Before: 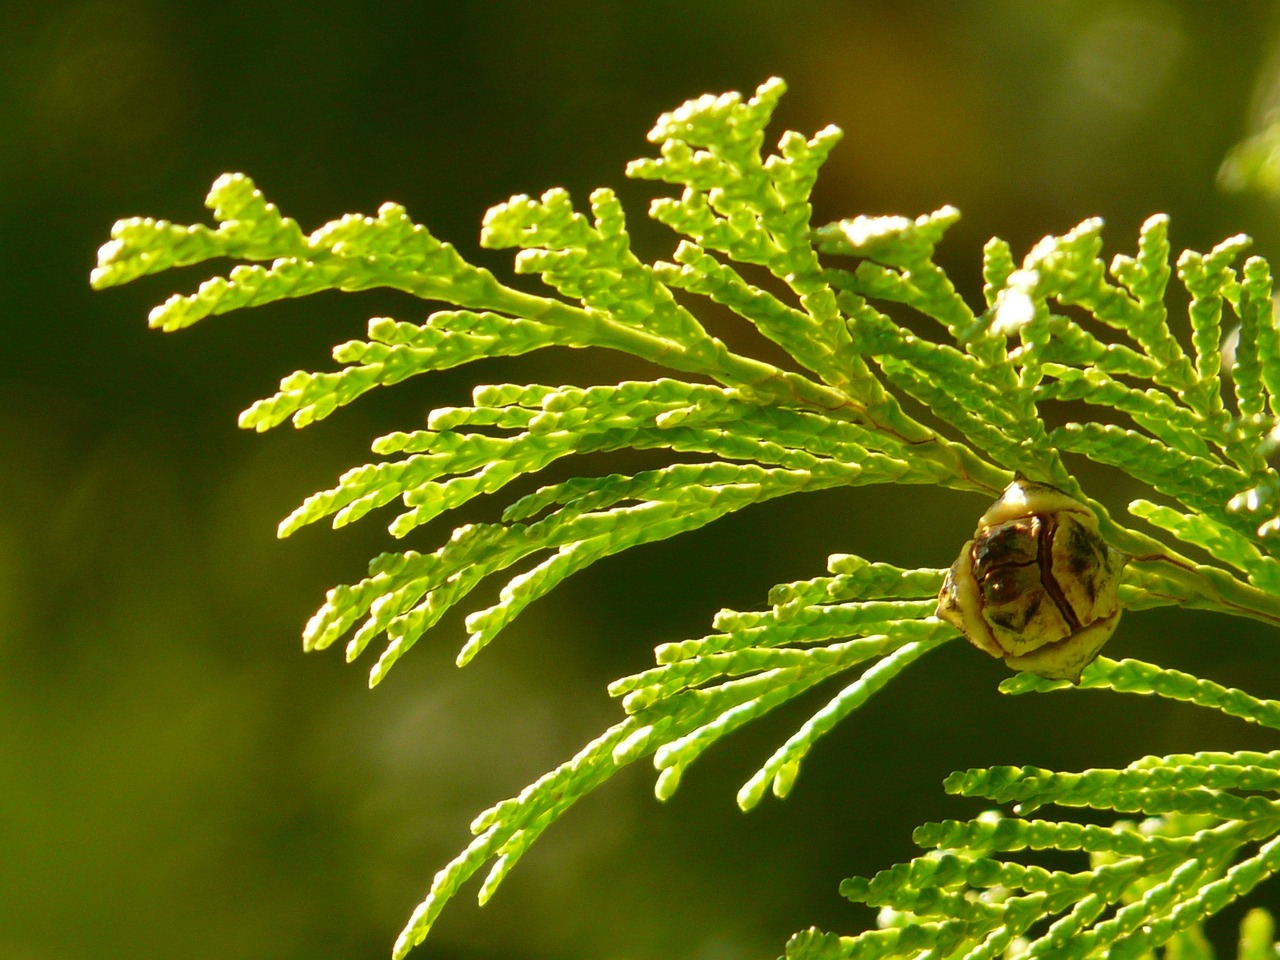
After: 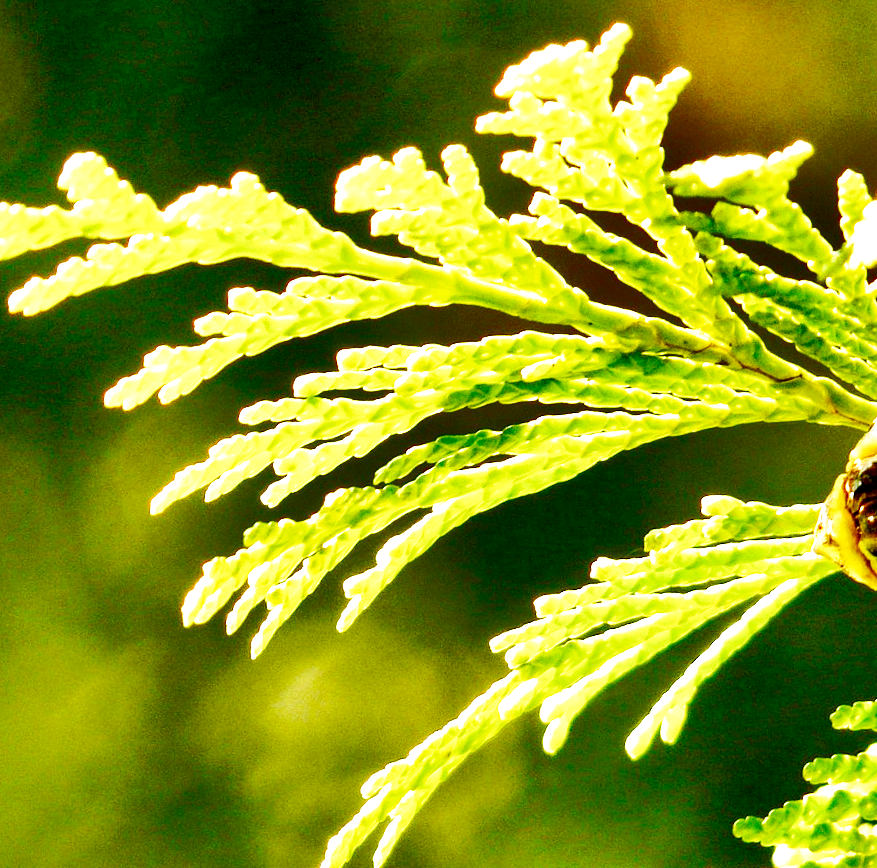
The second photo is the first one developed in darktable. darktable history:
rotate and perspective: rotation -3.52°, crop left 0.036, crop right 0.964, crop top 0.081, crop bottom 0.919
exposure: black level correction 0.011, exposure 1.088 EV, compensate exposure bias true, compensate highlight preservation false
base curve: curves: ch0 [(0, 0) (0.007, 0.004) (0.027, 0.03) (0.046, 0.07) (0.207, 0.54) (0.442, 0.872) (0.673, 0.972) (1, 1)], preserve colors none
color contrast: green-magenta contrast 0.84, blue-yellow contrast 0.86
crop and rotate: left 9.061%, right 20.142%
shadows and highlights: shadows 19.13, highlights -83.41, soften with gaussian
local contrast: highlights 100%, shadows 100%, detail 120%, midtone range 0.2
